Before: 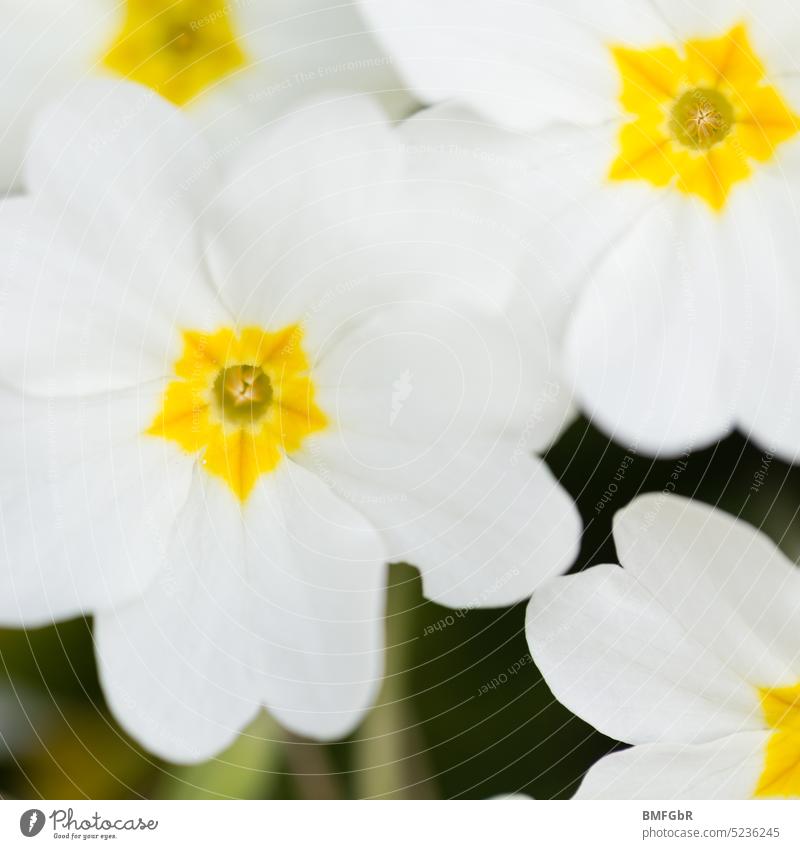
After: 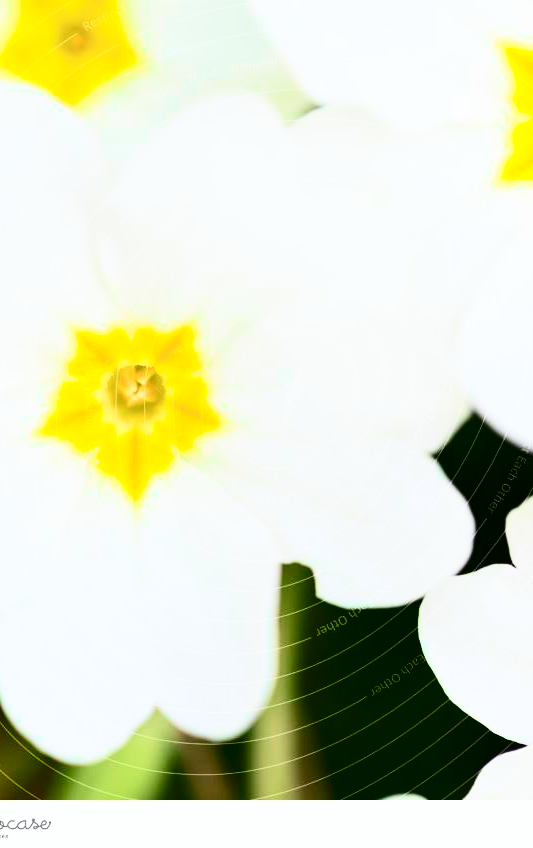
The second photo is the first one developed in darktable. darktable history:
crop and rotate: left 13.537%, right 19.796%
tone curve: curves: ch0 [(0, 0) (0.051, 0.047) (0.102, 0.099) (0.228, 0.275) (0.432, 0.535) (0.695, 0.778) (0.908, 0.946) (1, 1)]; ch1 [(0, 0) (0.339, 0.298) (0.402, 0.363) (0.453, 0.413) (0.485, 0.469) (0.494, 0.493) (0.504, 0.501) (0.525, 0.534) (0.563, 0.595) (0.597, 0.638) (1, 1)]; ch2 [(0, 0) (0.48, 0.48) (0.504, 0.5) (0.539, 0.554) (0.59, 0.63) (0.642, 0.684) (0.824, 0.815) (1, 1)], color space Lab, independent channels, preserve colors none
contrast brightness saturation: contrast 0.4, brightness 0.05, saturation 0.25
